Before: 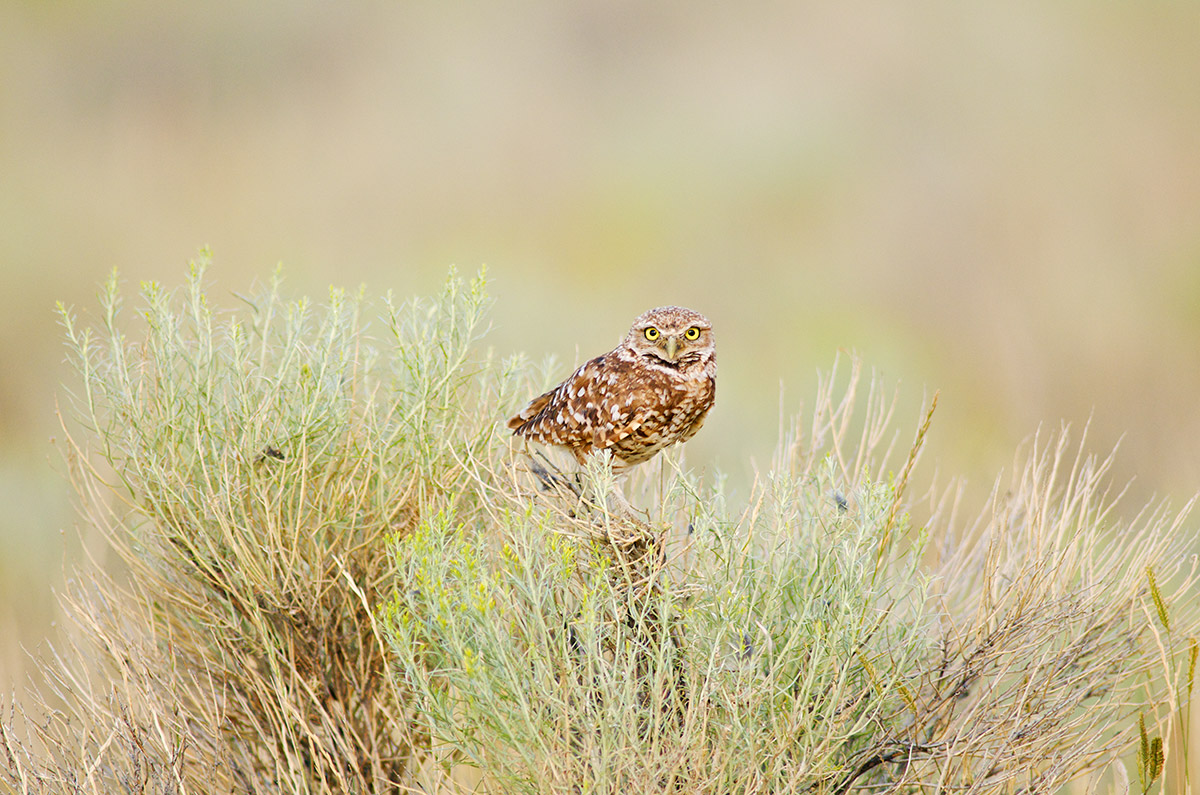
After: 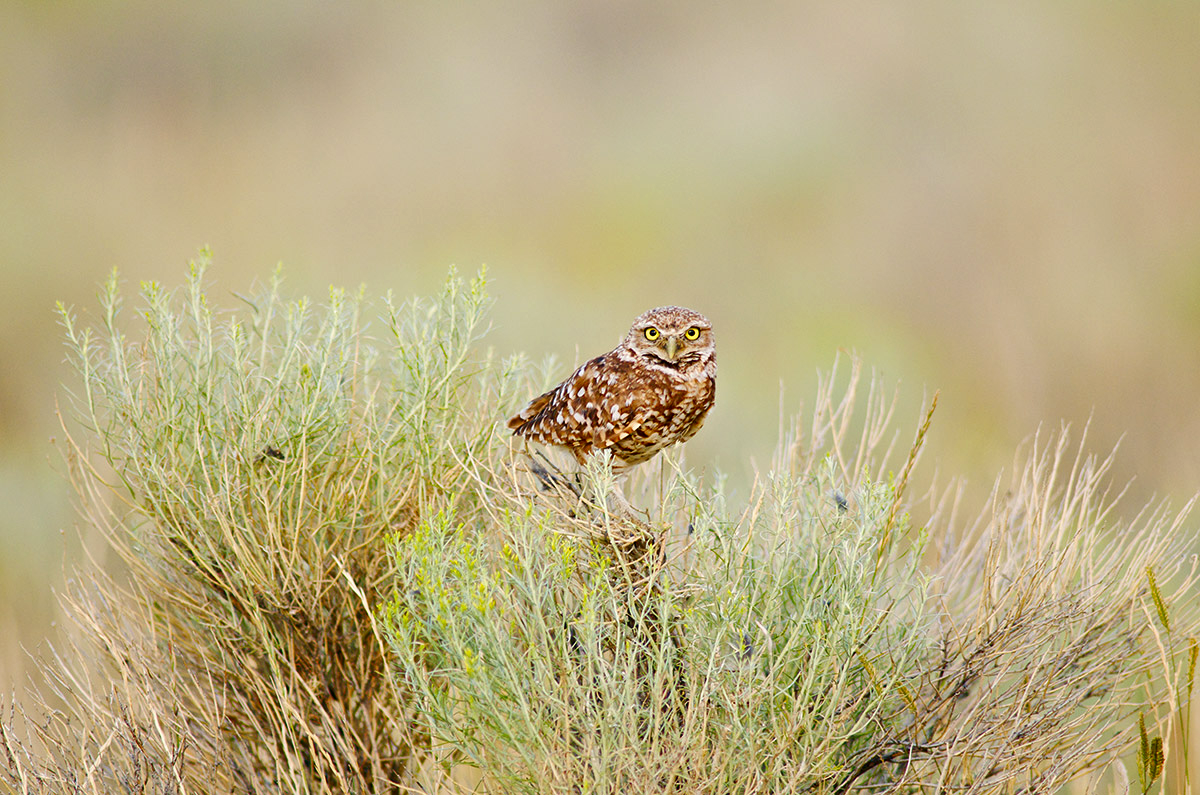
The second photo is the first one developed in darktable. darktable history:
contrast brightness saturation: contrast 0.07, brightness -0.14, saturation 0.11
white balance: red 1, blue 1
